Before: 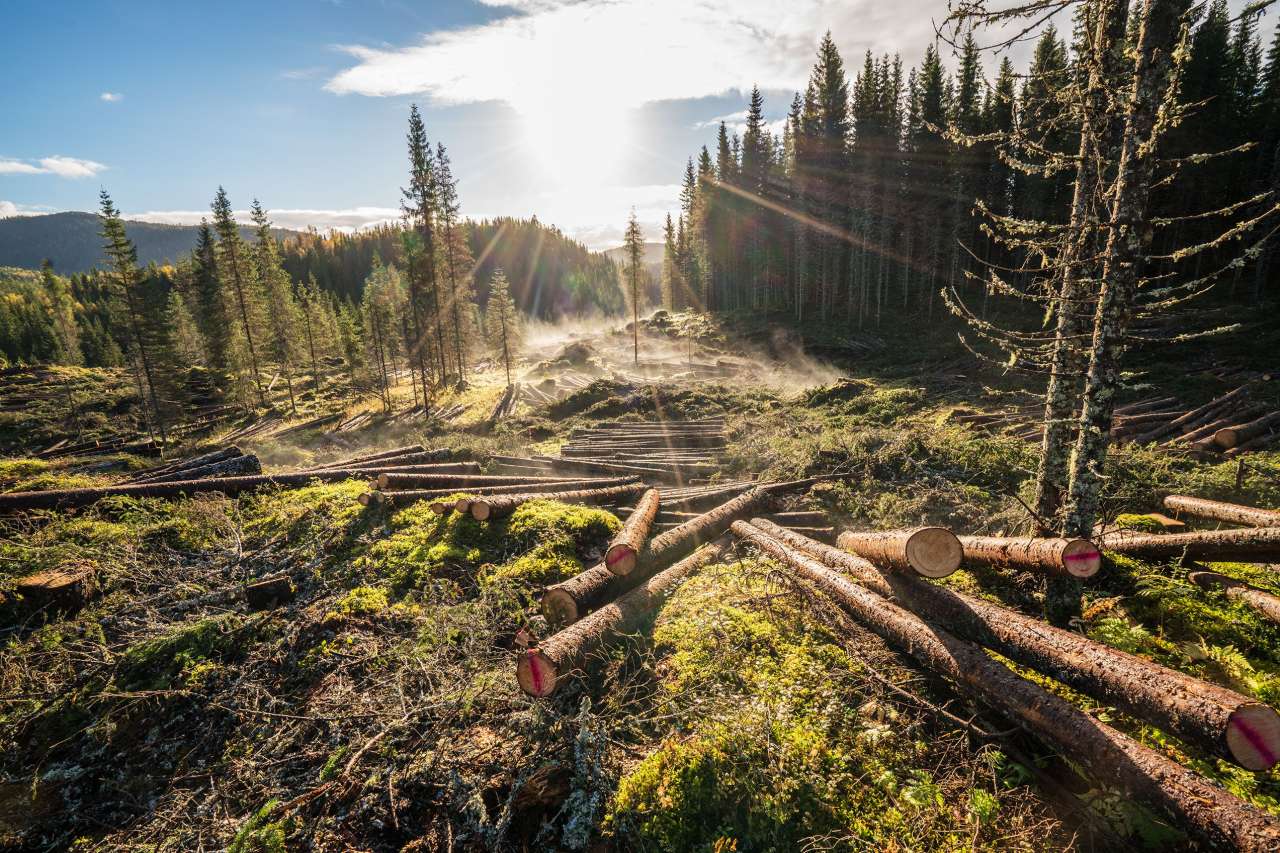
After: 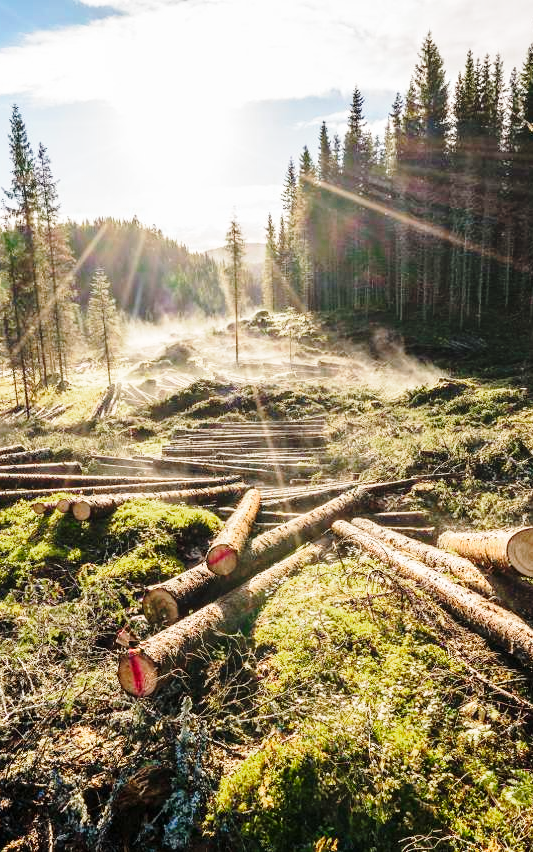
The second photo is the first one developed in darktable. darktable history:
base curve: curves: ch0 [(0, 0) (0.028, 0.03) (0.121, 0.232) (0.46, 0.748) (0.859, 0.968) (1, 1)], preserve colors none
color zones: curves: ch0 [(0, 0.558) (0.143, 0.548) (0.286, 0.447) (0.429, 0.259) (0.571, 0.5) (0.714, 0.5) (0.857, 0.593) (1, 0.558)]; ch1 [(0, 0.543) (0.01, 0.544) (0.12, 0.492) (0.248, 0.458) (0.5, 0.534) (0.748, 0.5) (0.99, 0.469) (1, 0.543)]; ch2 [(0, 0.507) (0.143, 0.522) (0.286, 0.505) (0.429, 0.5) (0.571, 0.5) (0.714, 0.5) (0.857, 0.5) (1, 0.507)]
crop: left 31.229%, right 27.105%
